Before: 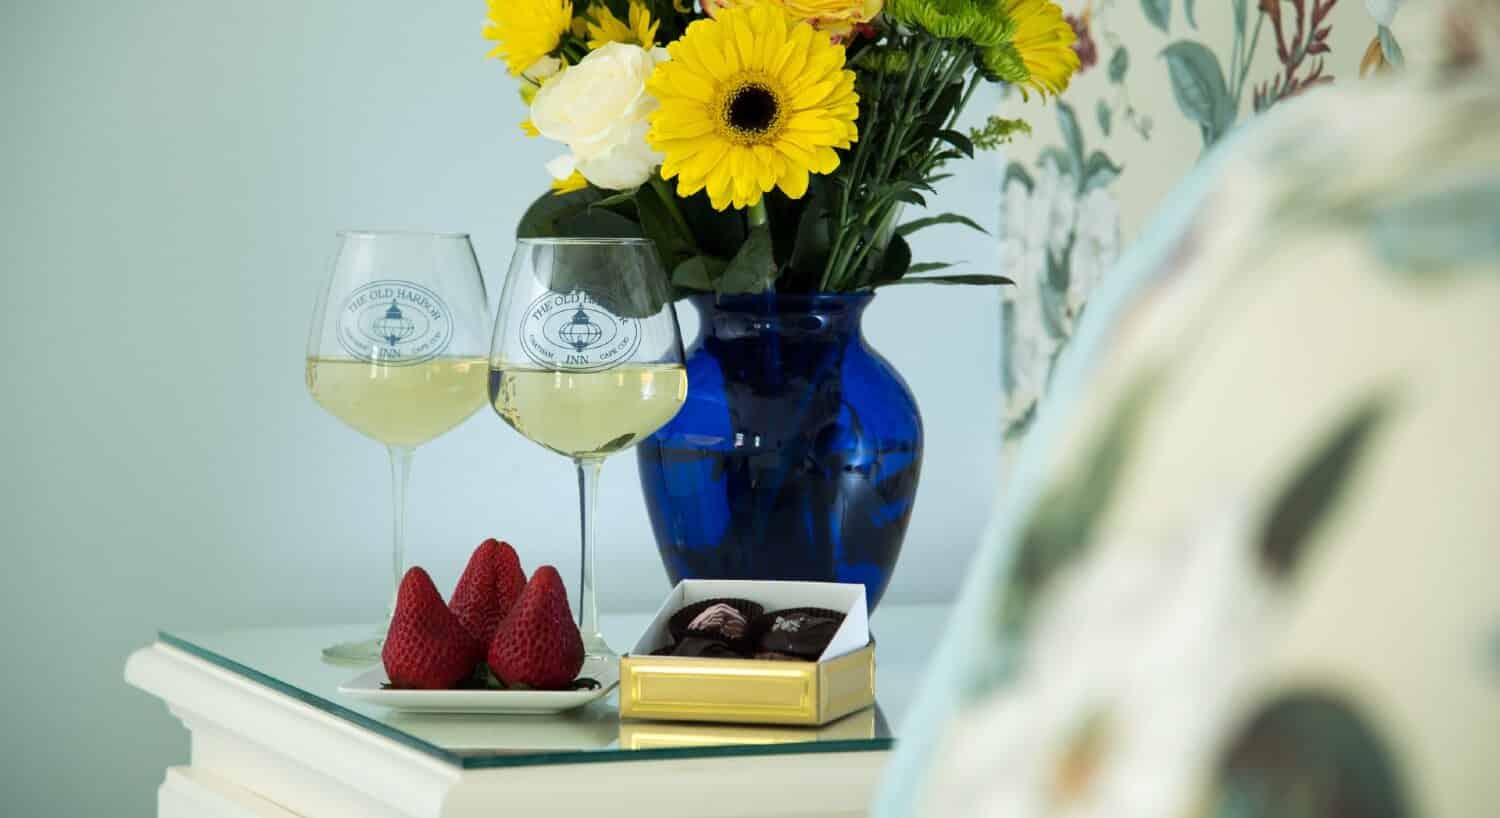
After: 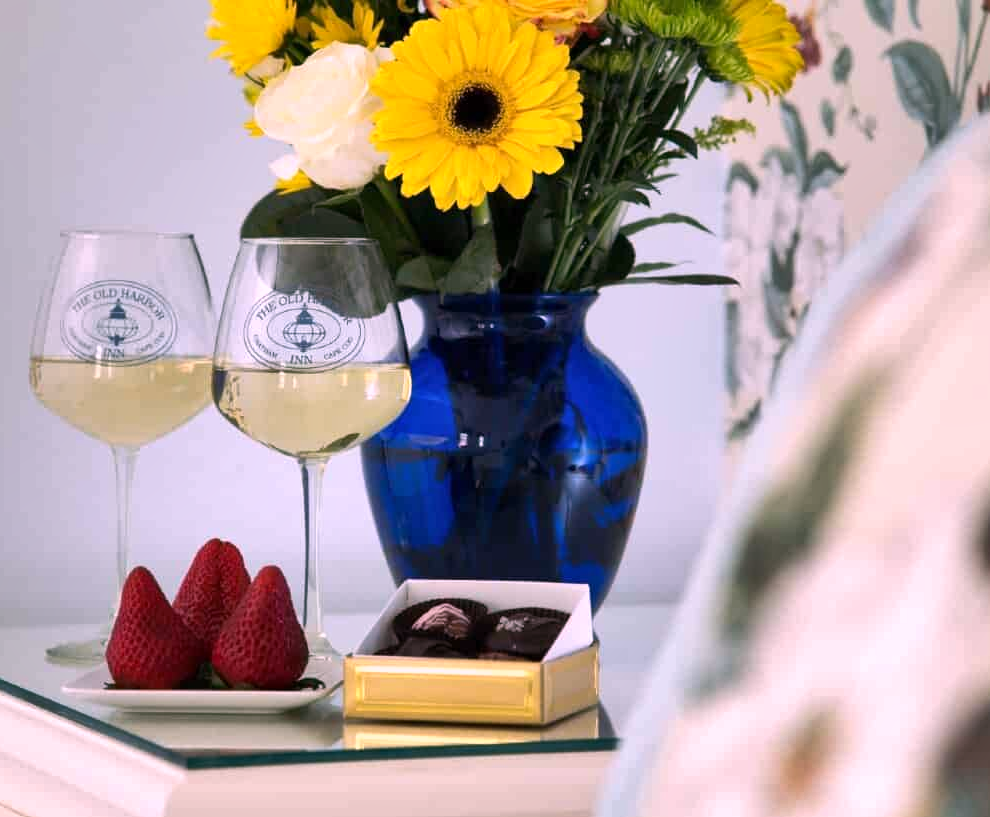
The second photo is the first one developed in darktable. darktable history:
white balance: red 1.188, blue 1.11
crop and rotate: left 18.442%, right 15.508%
shadows and highlights: highlights color adjustment 0%, low approximation 0.01, soften with gaussian
